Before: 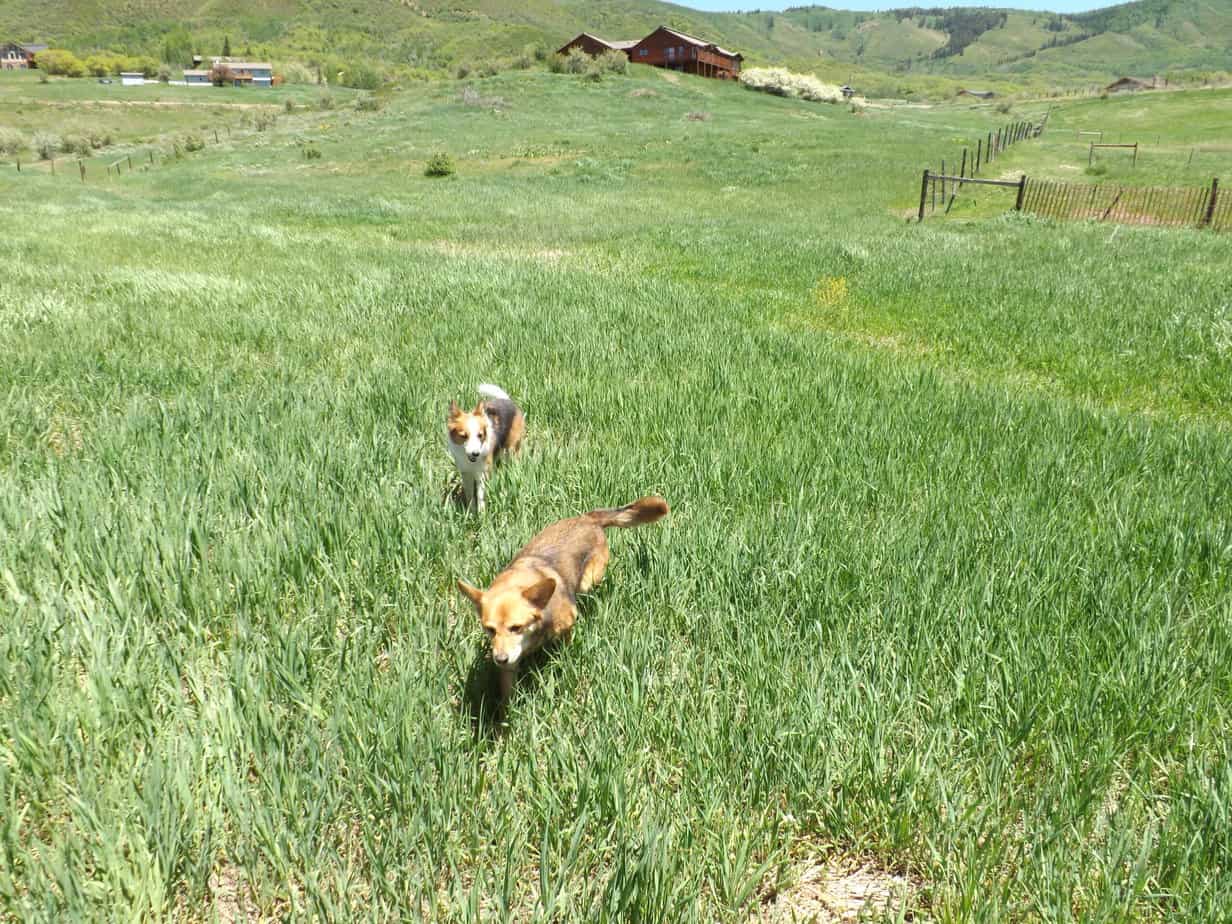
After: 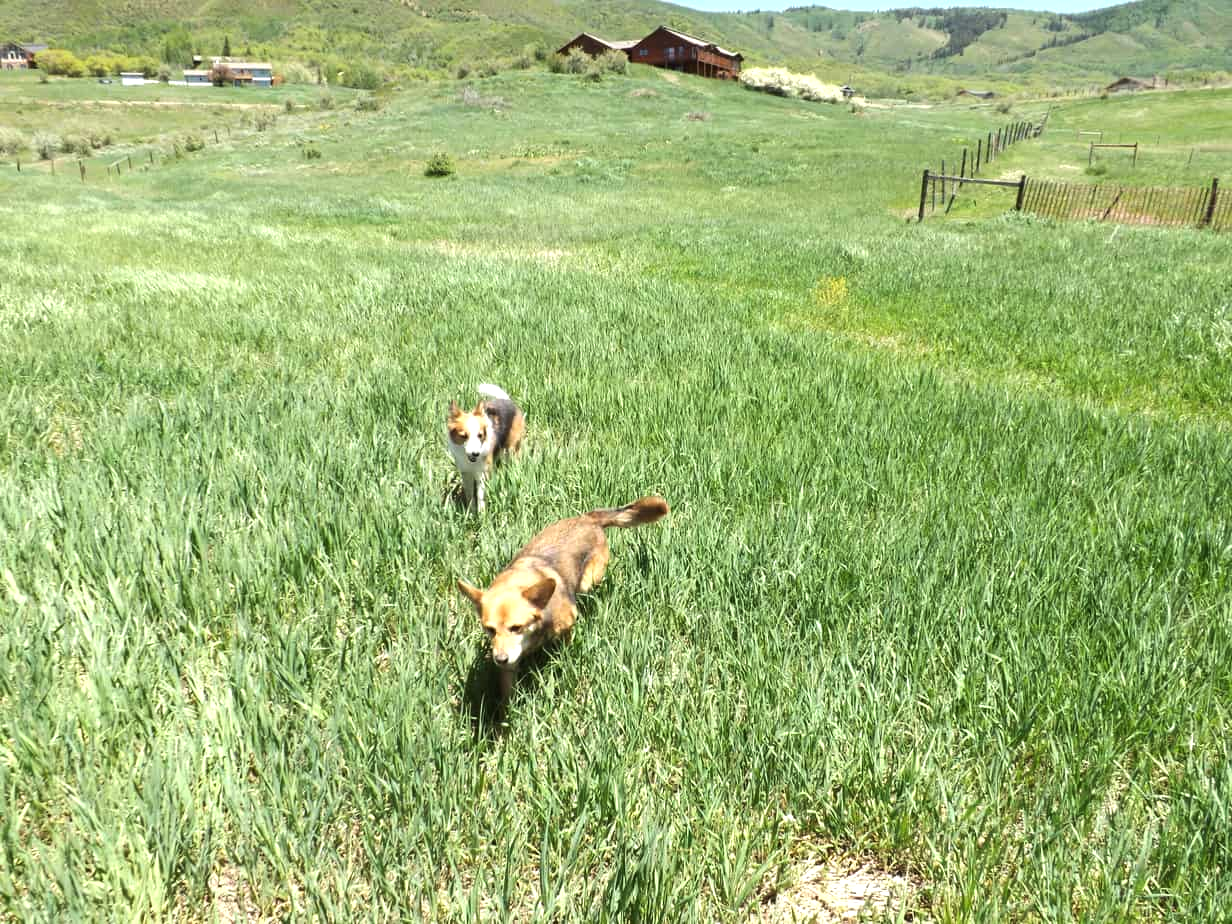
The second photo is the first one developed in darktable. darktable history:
tone equalizer: -8 EV -0.412 EV, -7 EV -0.394 EV, -6 EV -0.362 EV, -5 EV -0.255 EV, -3 EV 0.212 EV, -2 EV 0.339 EV, -1 EV 0.399 EV, +0 EV 0.437 EV, edges refinement/feathering 500, mask exposure compensation -1.57 EV, preserve details no
